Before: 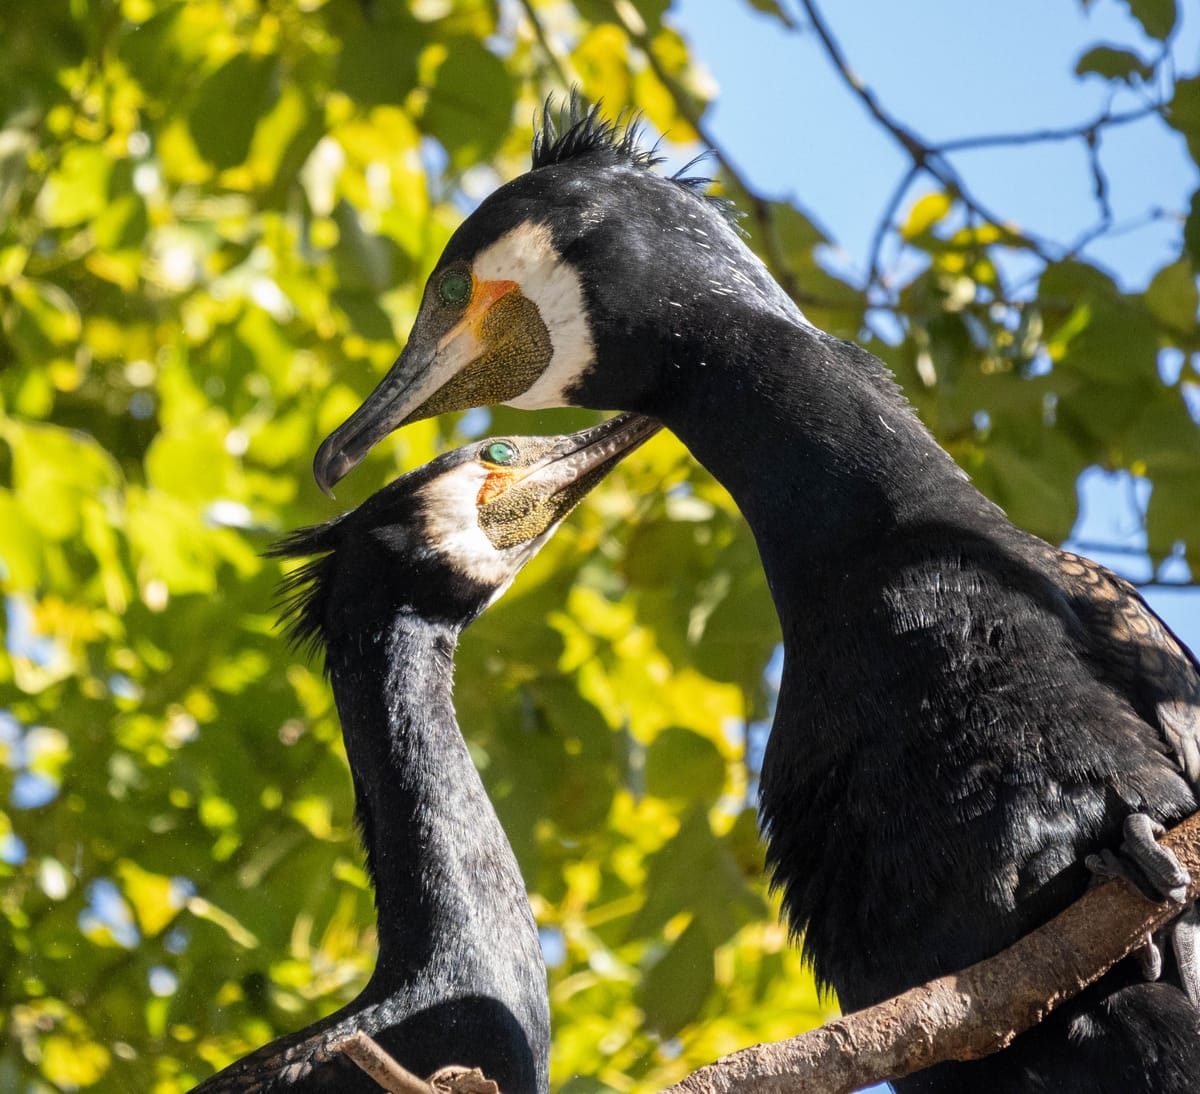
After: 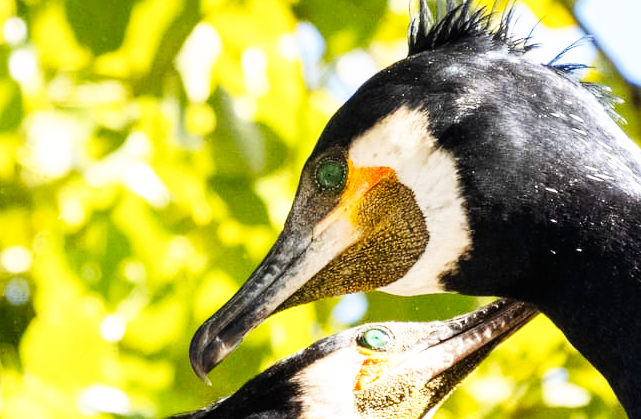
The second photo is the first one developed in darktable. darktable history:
crop: left 10.347%, top 10.511%, right 36.208%, bottom 51.122%
base curve: curves: ch0 [(0, 0) (0.007, 0.004) (0.027, 0.03) (0.046, 0.07) (0.207, 0.54) (0.442, 0.872) (0.673, 0.972) (1, 1)], preserve colors none
